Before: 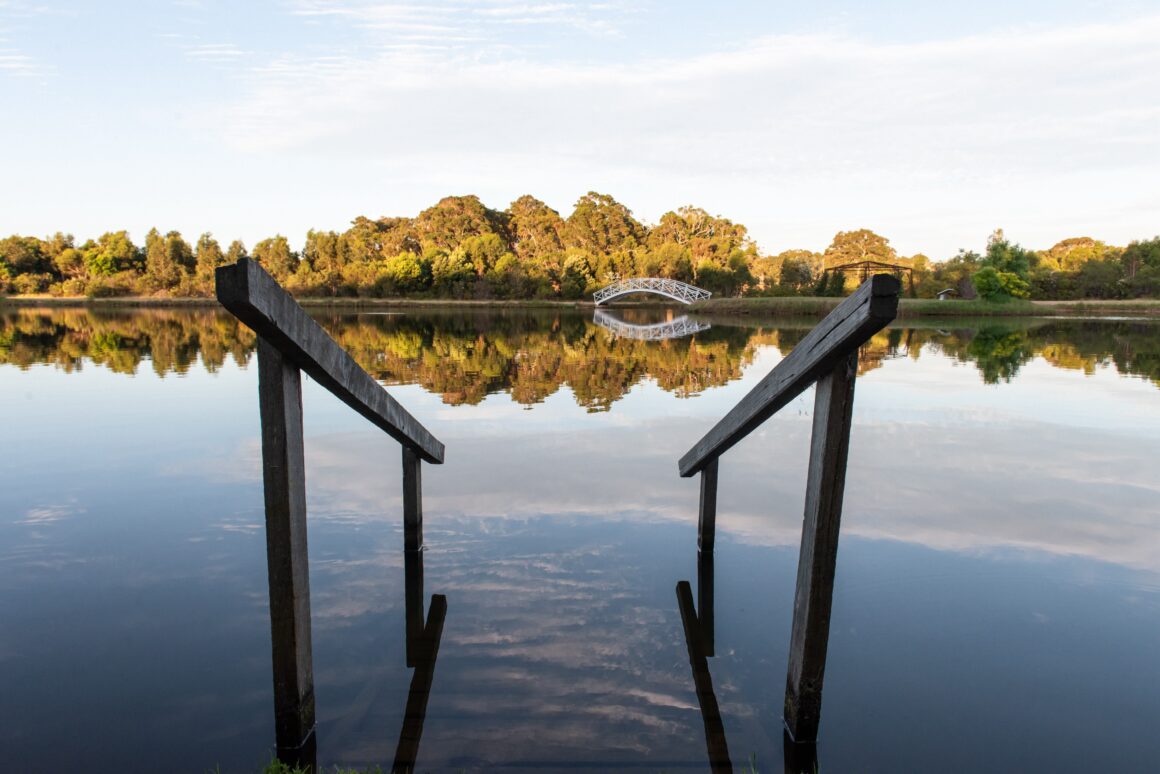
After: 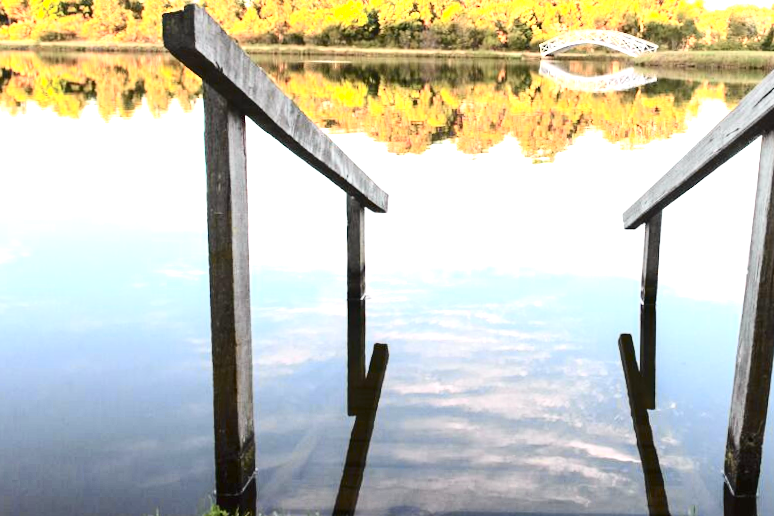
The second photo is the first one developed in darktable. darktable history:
crop and rotate: angle -0.82°, left 3.85%, top 31.828%, right 27.992%
tone curve: curves: ch0 [(0, 0.026) (0.184, 0.172) (0.391, 0.468) (0.446, 0.56) (0.605, 0.758) (0.831, 0.931) (0.992, 1)]; ch1 [(0, 0) (0.437, 0.447) (0.501, 0.502) (0.538, 0.539) (0.574, 0.589) (0.617, 0.64) (0.699, 0.749) (0.859, 0.919) (1, 1)]; ch2 [(0, 0) (0.33, 0.301) (0.421, 0.443) (0.447, 0.482) (0.499, 0.509) (0.538, 0.564) (0.585, 0.615) (0.664, 0.664) (1, 1)], color space Lab, independent channels, preserve colors none
exposure: exposure 2 EV, compensate exposure bias true, compensate highlight preservation false
